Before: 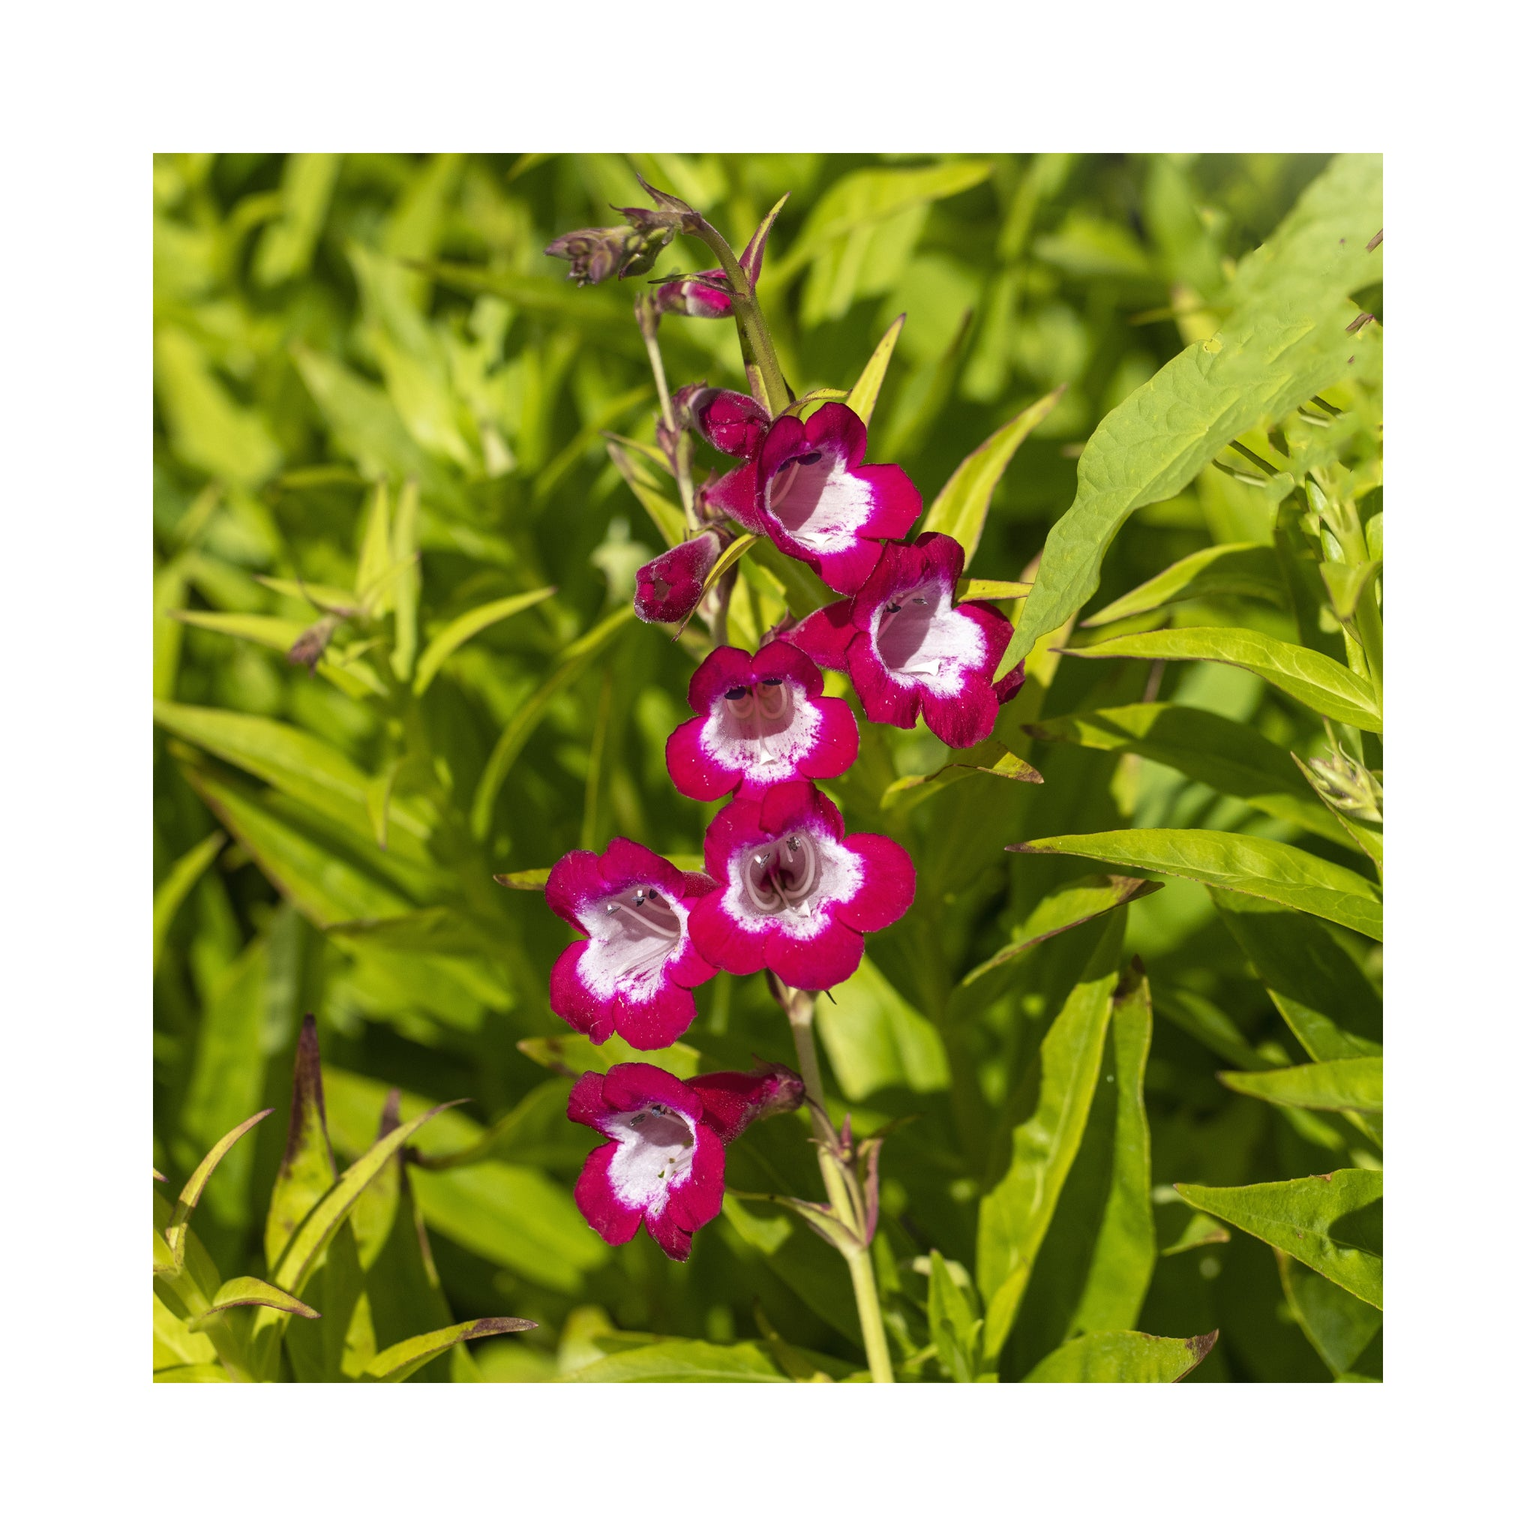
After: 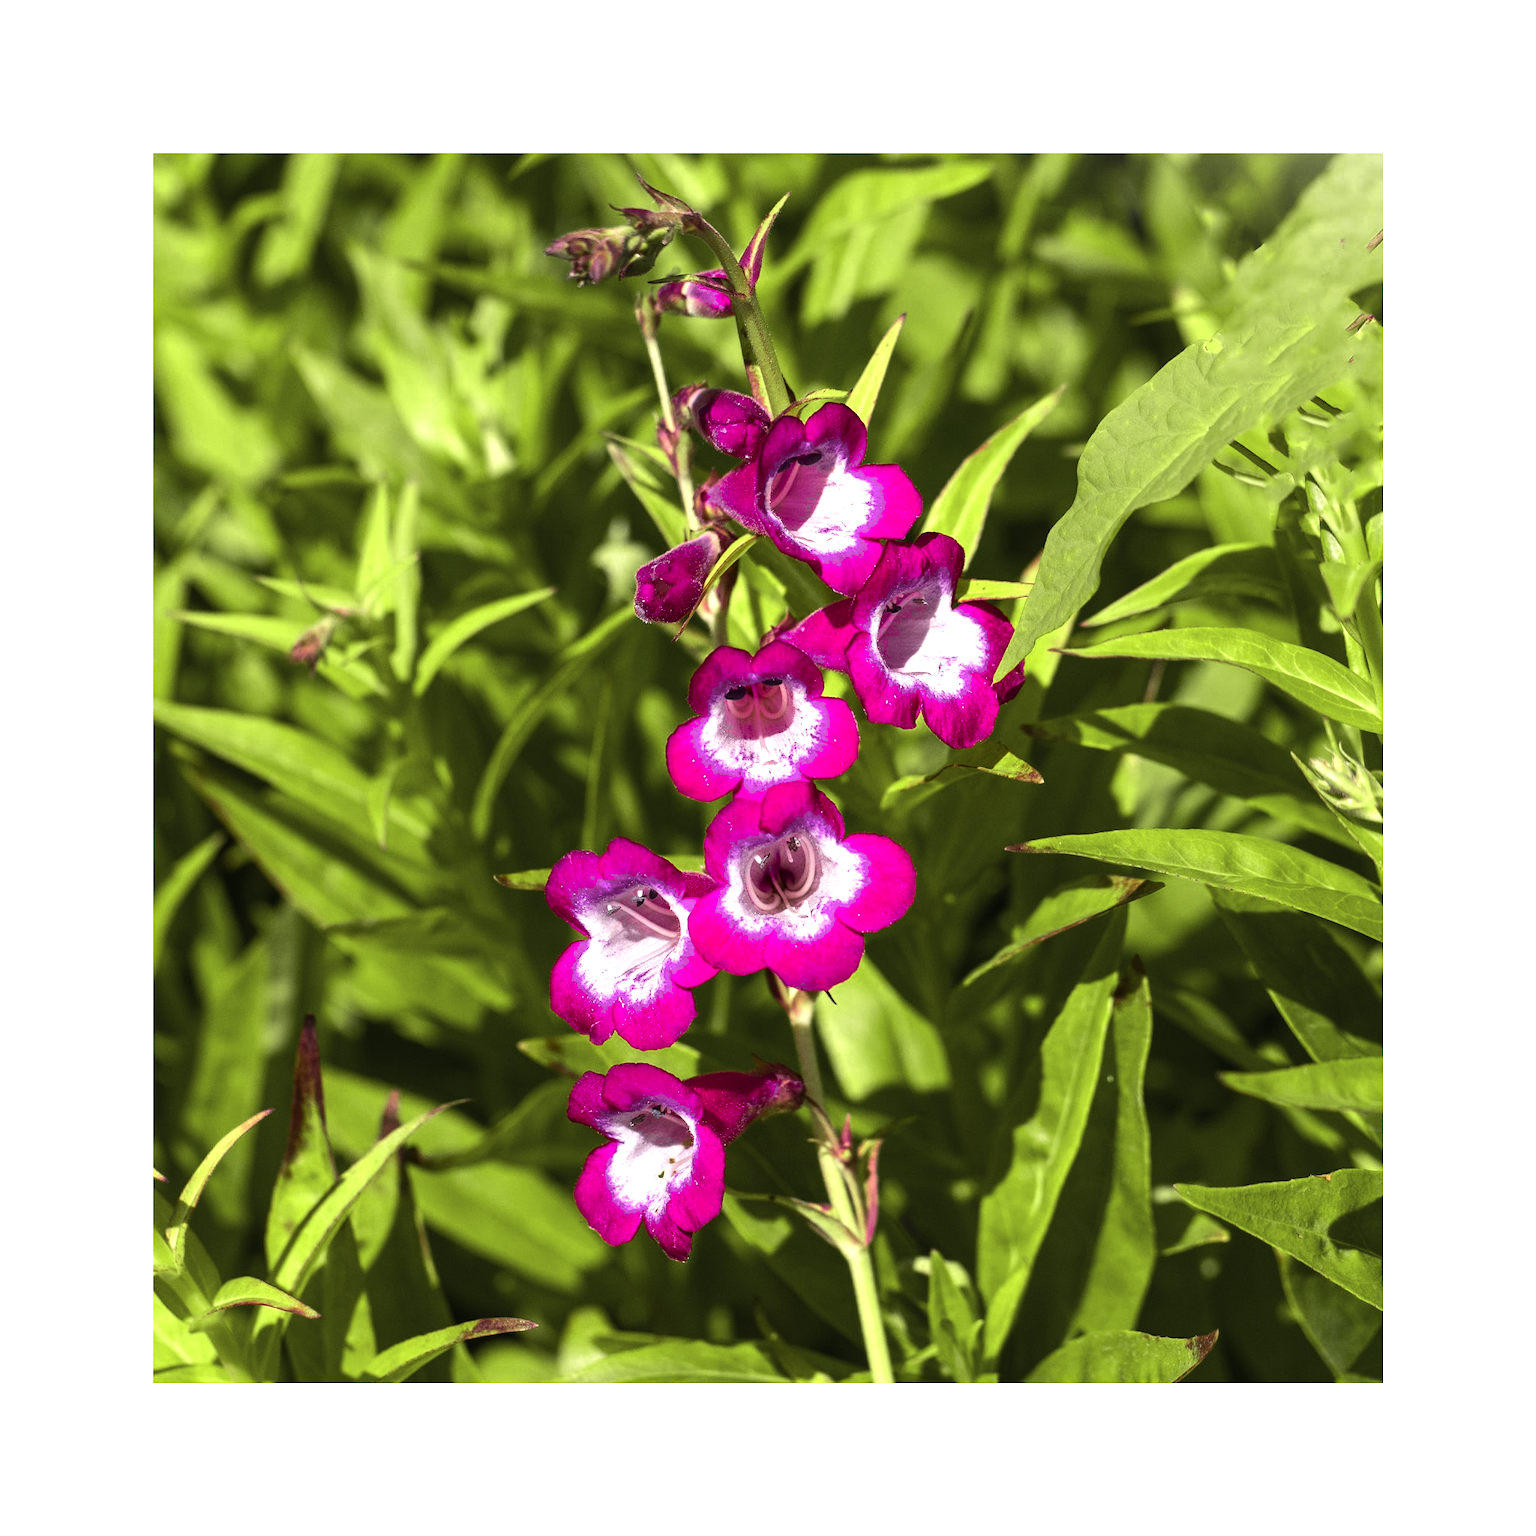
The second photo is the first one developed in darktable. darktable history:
color zones: curves: ch0 [(0, 0.533) (0.126, 0.533) (0.234, 0.533) (0.368, 0.357) (0.5, 0.5) (0.625, 0.5) (0.74, 0.637) (0.875, 0.5)]; ch1 [(0.004, 0.708) (0.129, 0.662) (0.25, 0.5) (0.375, 0.331) (0.496, 0.396) (0.625, 0.649) (0.739, 0.26) (0.875, 0.5) (1, 0.478)]; ch2 [(0, 0.409) (0.132, 0.403) (0.236, 0.558) (0.379, 0.448) (0.5, 0.5) (0.625, 0.5) (0.691, 0.39) (0.875, 0.5)]
tone equalizer: -8 EV -0.75 EV, -7 EV -0.7 EV, -6 EV -0.6 EV, -5 EV -0.4 EV, -3 EV 0.4 EV, -2 EV 0.6 EV, -1 EV 0.7 EV, +0 EV 0.75 EV, edges refinement/feathering 500, mask exposure compensation -1.57 EV, preserve details no
